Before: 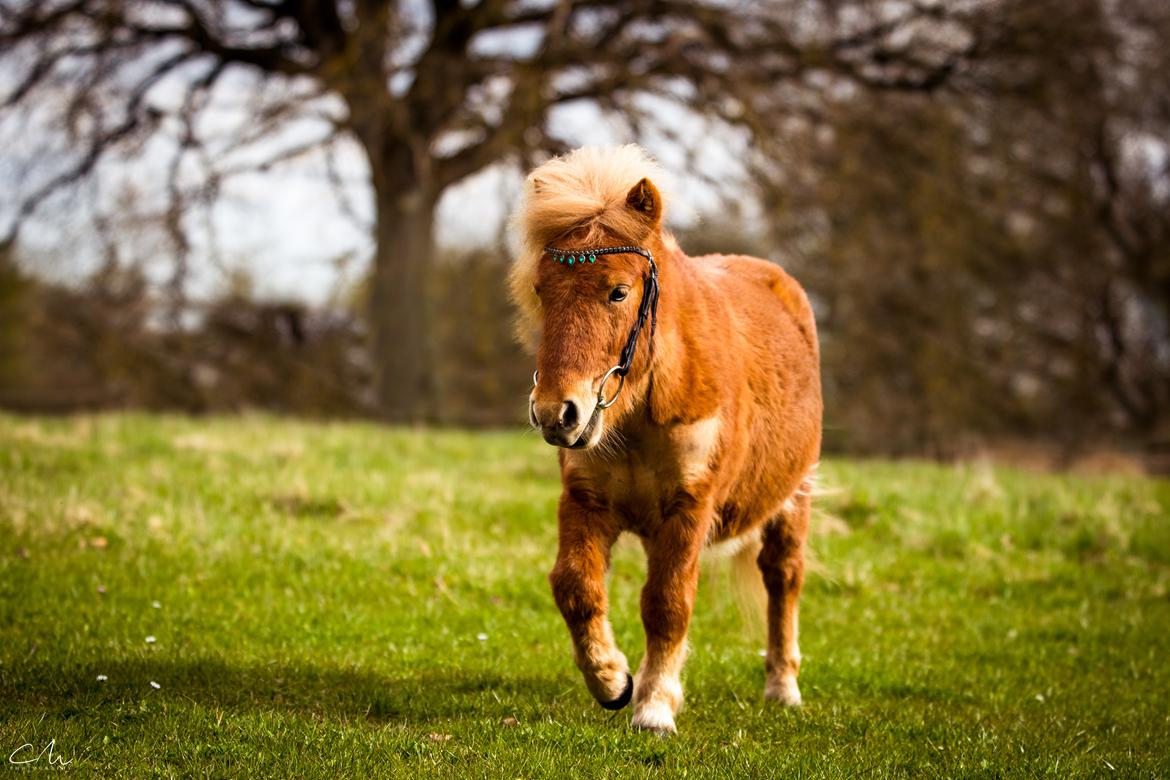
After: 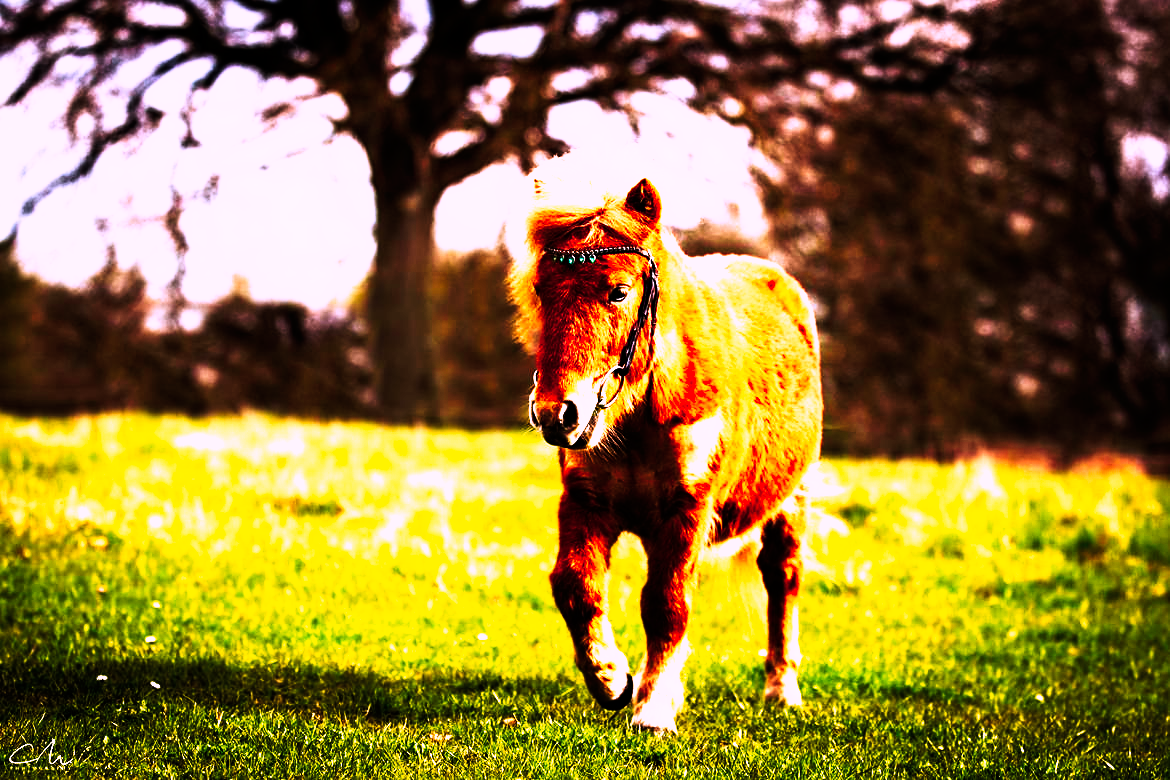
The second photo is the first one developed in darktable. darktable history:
sharpen: amount 0.2
color correction: highlights a* 15.03, highlights b* -25.07
tone curve: curves: ch0 [(0, 0) (0.003, 0) (0.011, 0.001) (0.025, 0.003) (0.044, 0.003) (0.069, 0.006) (0.1, 0.009) (0.136, 0.014) (0.177, 0.029) (0.224, 0.061) (0.277, 0.127) (0.335, 0.218) (0.399, 0.38) (0.468, 0.588) (0.543, 0.809) (0.623, 0.947) (0.709, 0.987) (0.801, 0.99) (0.898, 0.99) (1, 1)], preserve colors none
